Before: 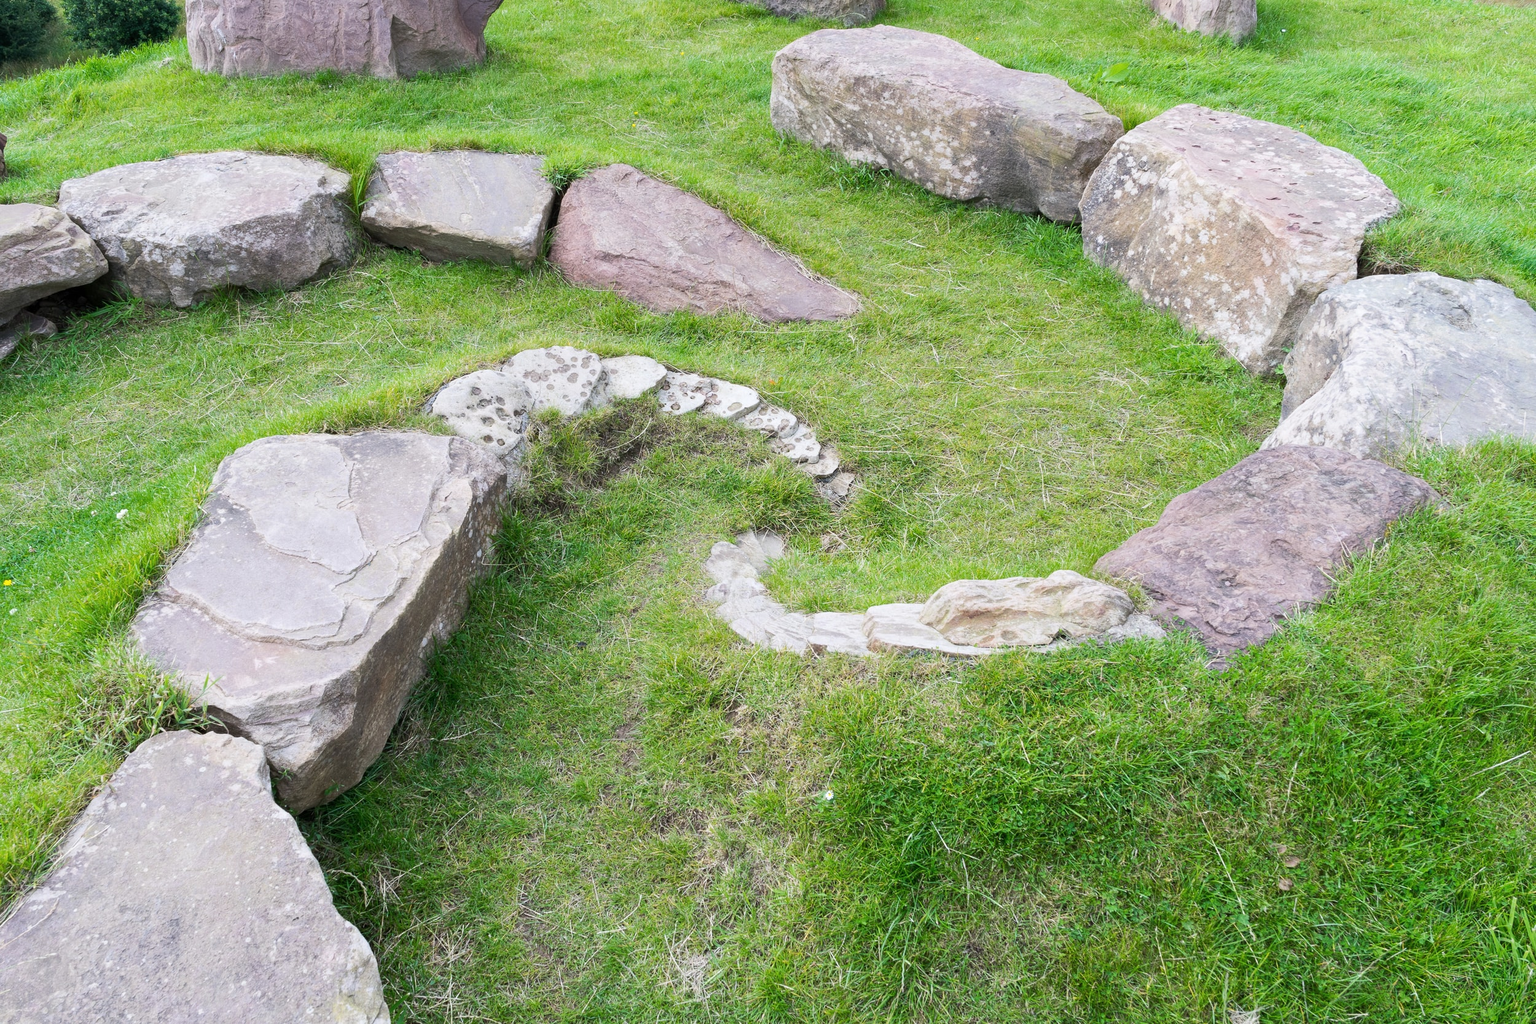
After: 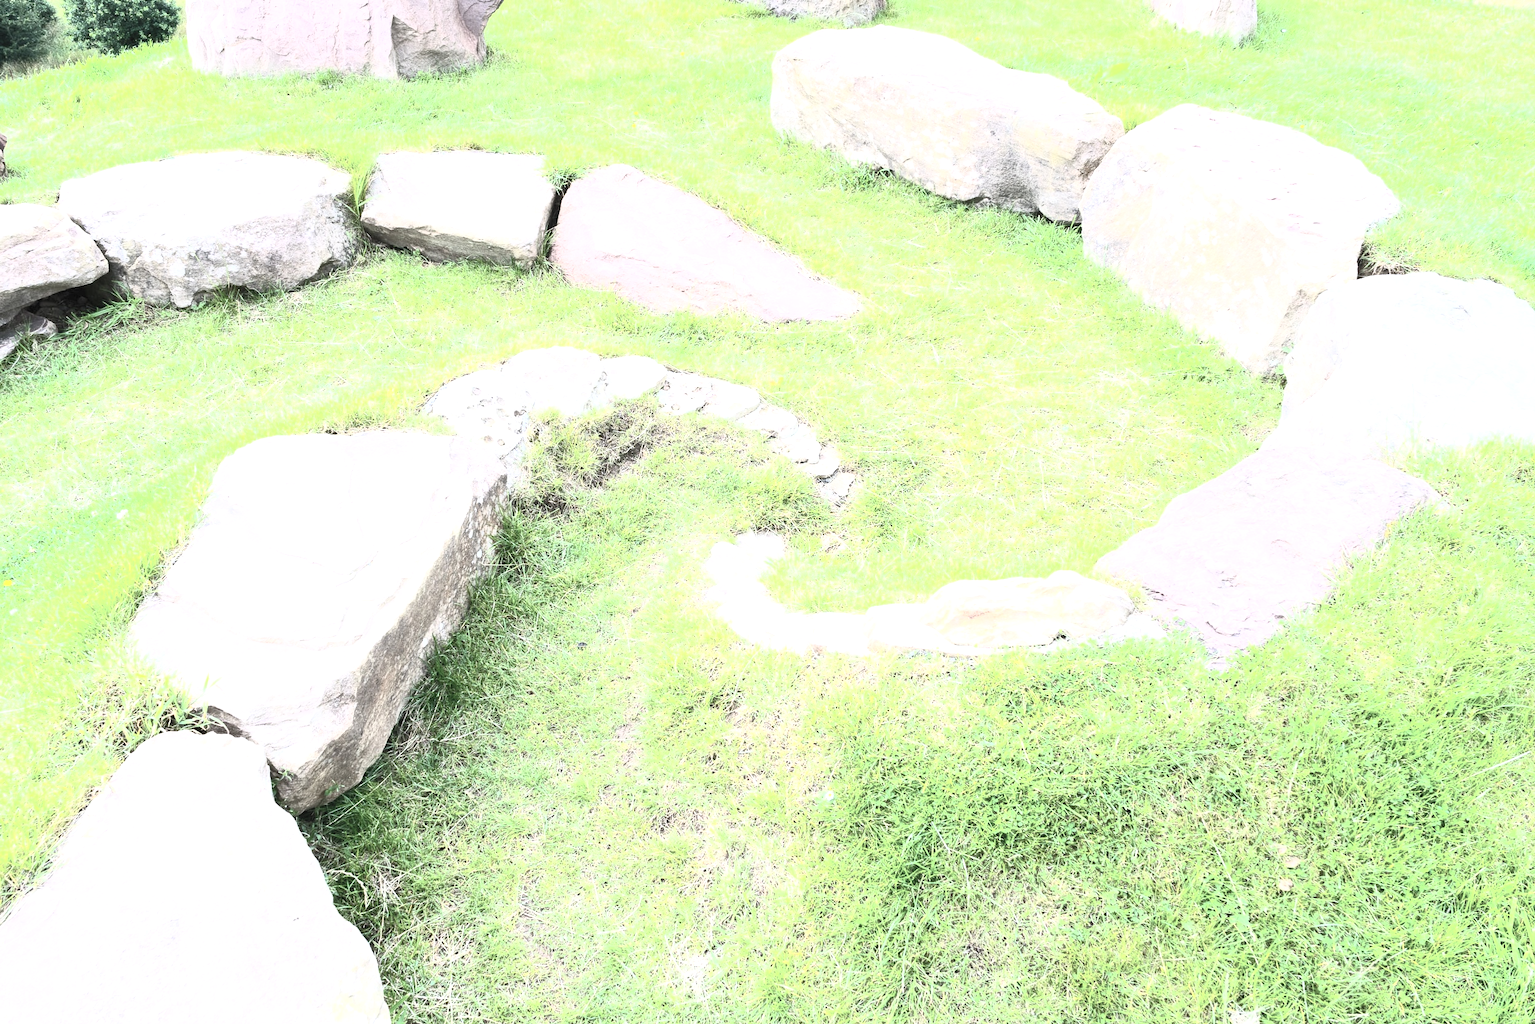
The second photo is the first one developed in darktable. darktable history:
exposure: black level correction 0, exposure 1.107 EV, compensate exposure bias true, compensate highlight preservation false
contrast brightness saturation: contrast 0.562, brightness 0.579, saturation -0.332
